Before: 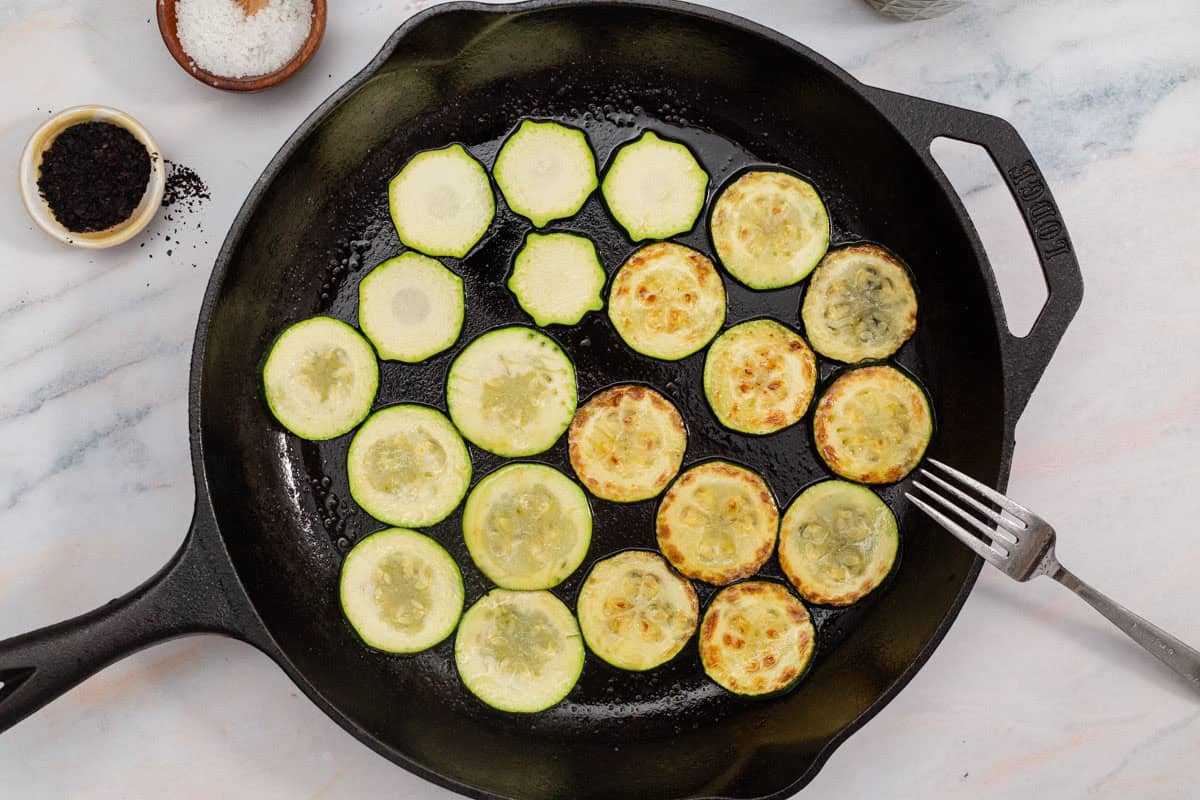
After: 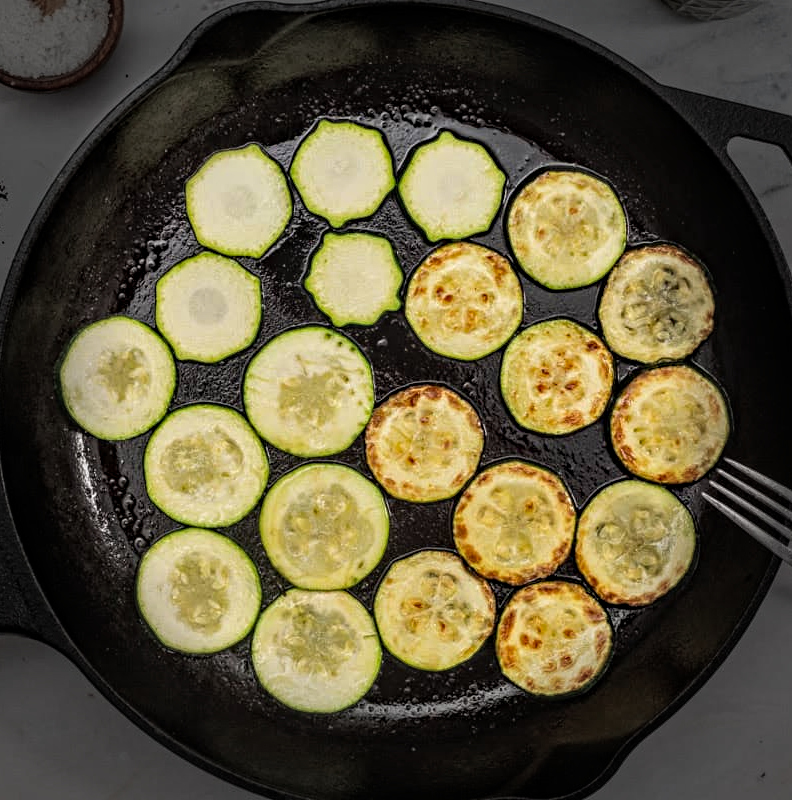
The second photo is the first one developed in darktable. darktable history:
local contrast: on, module defaults
crop: left 16.985%, right 16.351%
contrast equalizer: octaves 7, y [[0.5, 0.501, 0.525, 0.597, 0.58, 0.514], [0.5 ×6], [0.5 ×6], [0 ×6], [0 ×6]]
vignetting: fall-off start 68.09%, fall-off radius 30.7%, brightness -0.856, width/height ratio 0.994, shape 0.848
